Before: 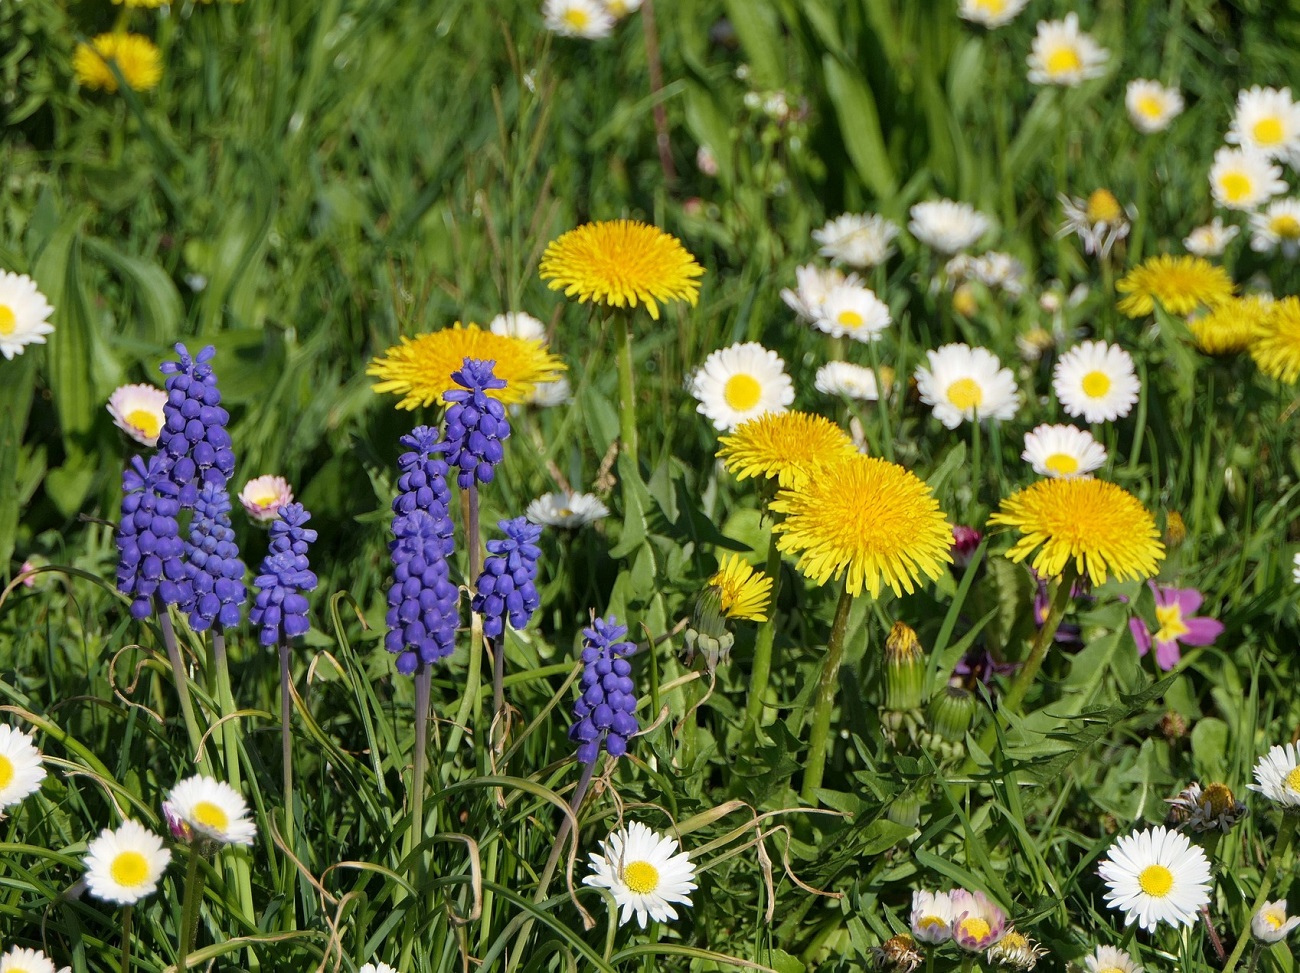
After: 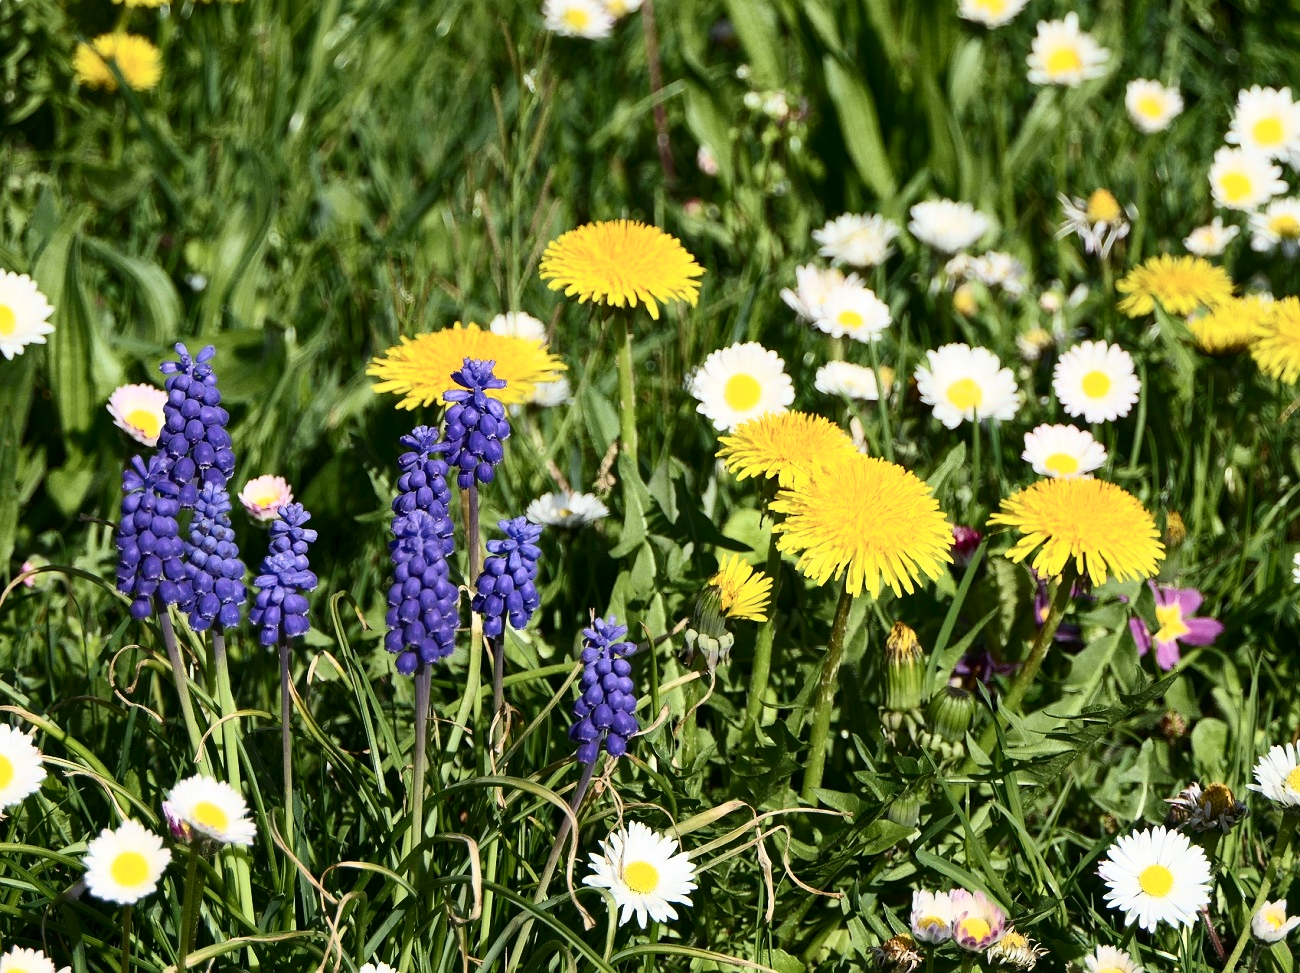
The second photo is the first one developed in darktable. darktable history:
contrast brightness saturation: contrast 0.379, brightness 0.107
